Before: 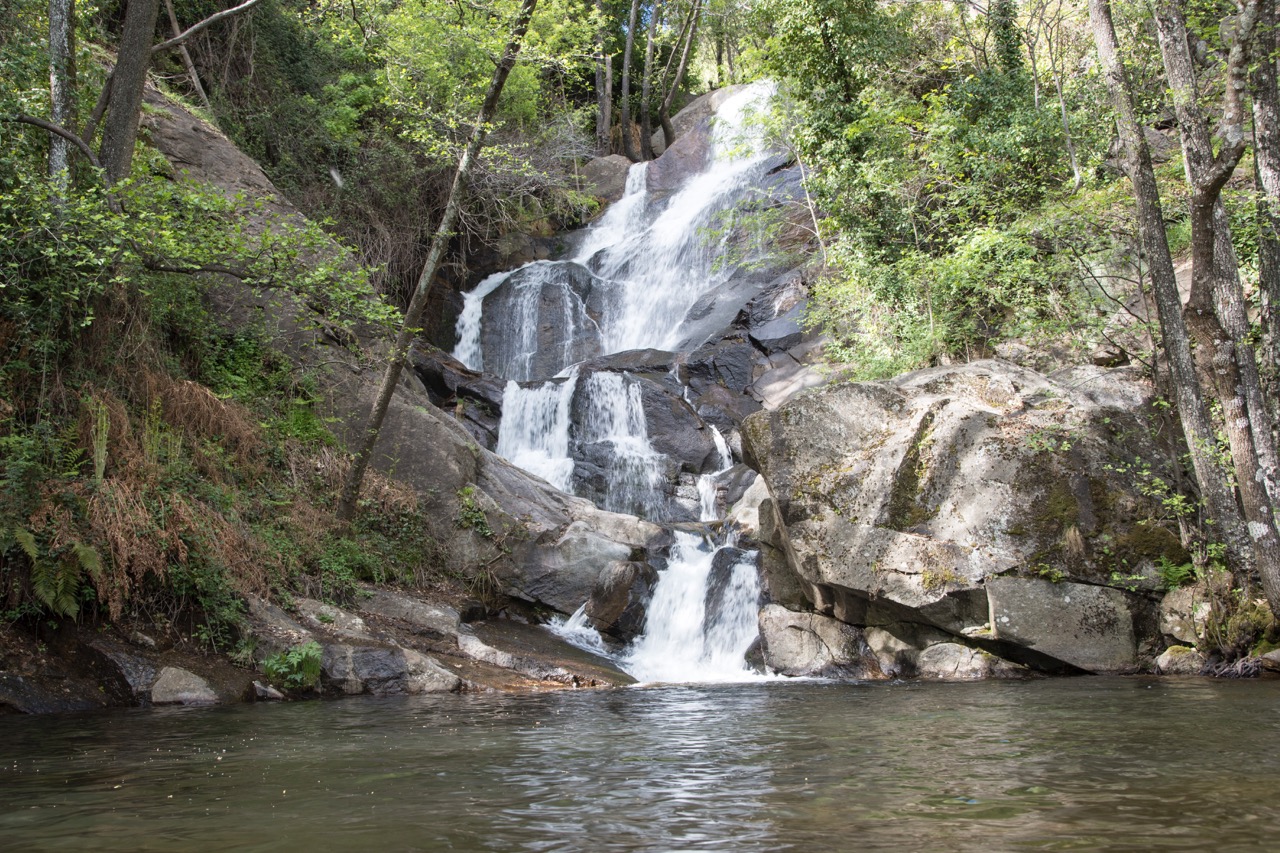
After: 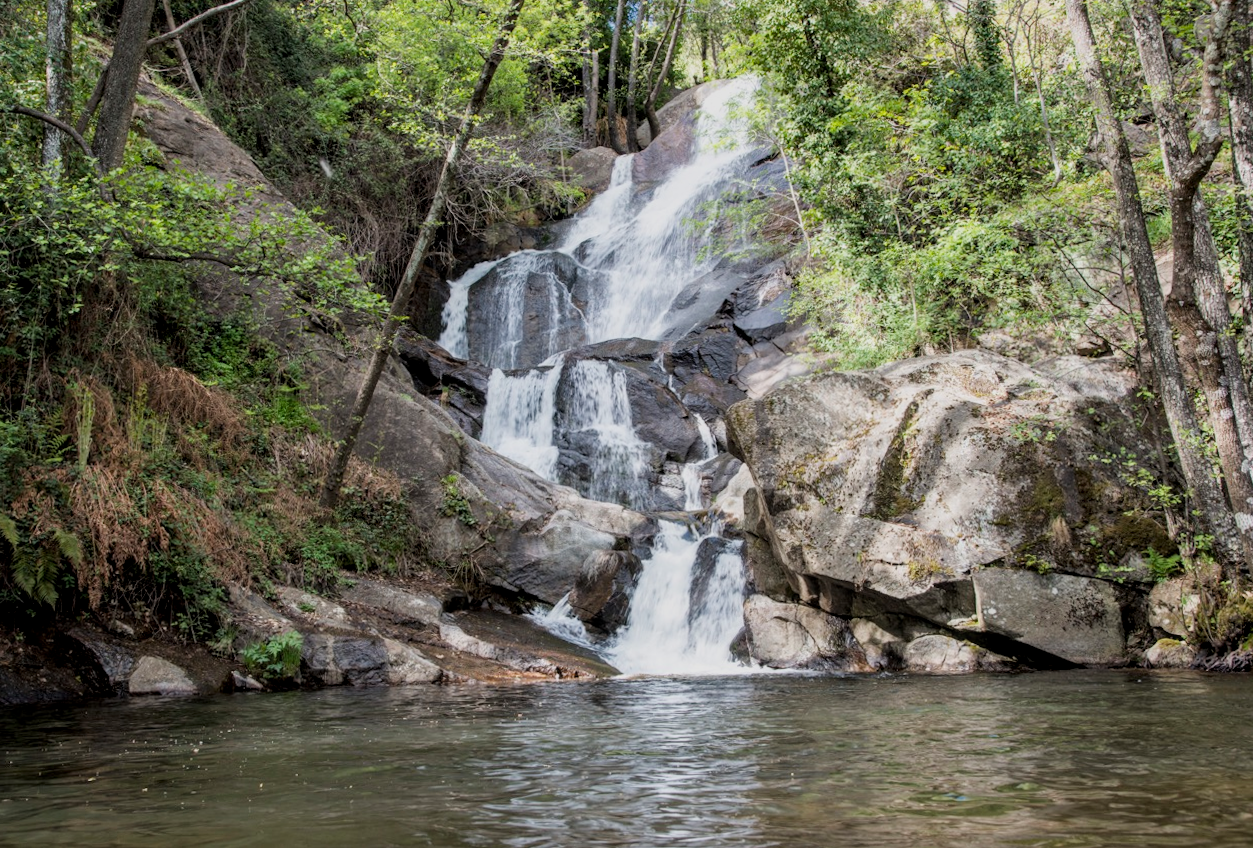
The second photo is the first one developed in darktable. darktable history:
filmic rgb: hardness 4.17
rotate and perspective: rotation 0.226°, lens shift (vertical) -0.042, crop left 0.023, crop right 0.982, crop top 0.006, crop bottom 0.994
local contrast: on, module defaults
